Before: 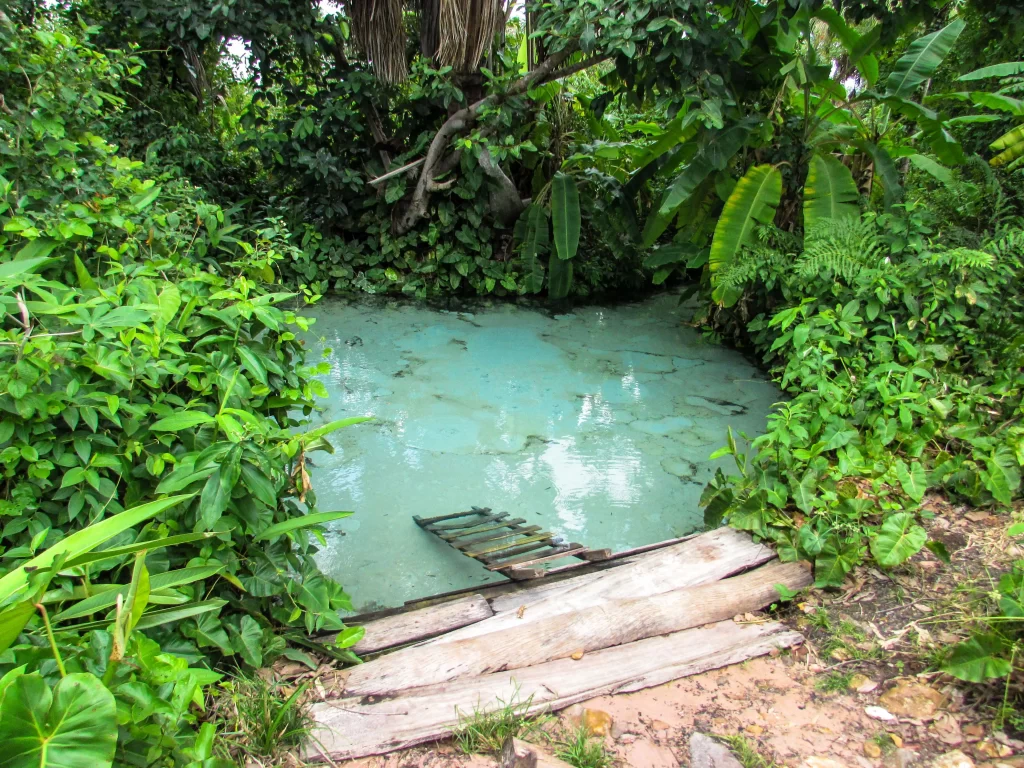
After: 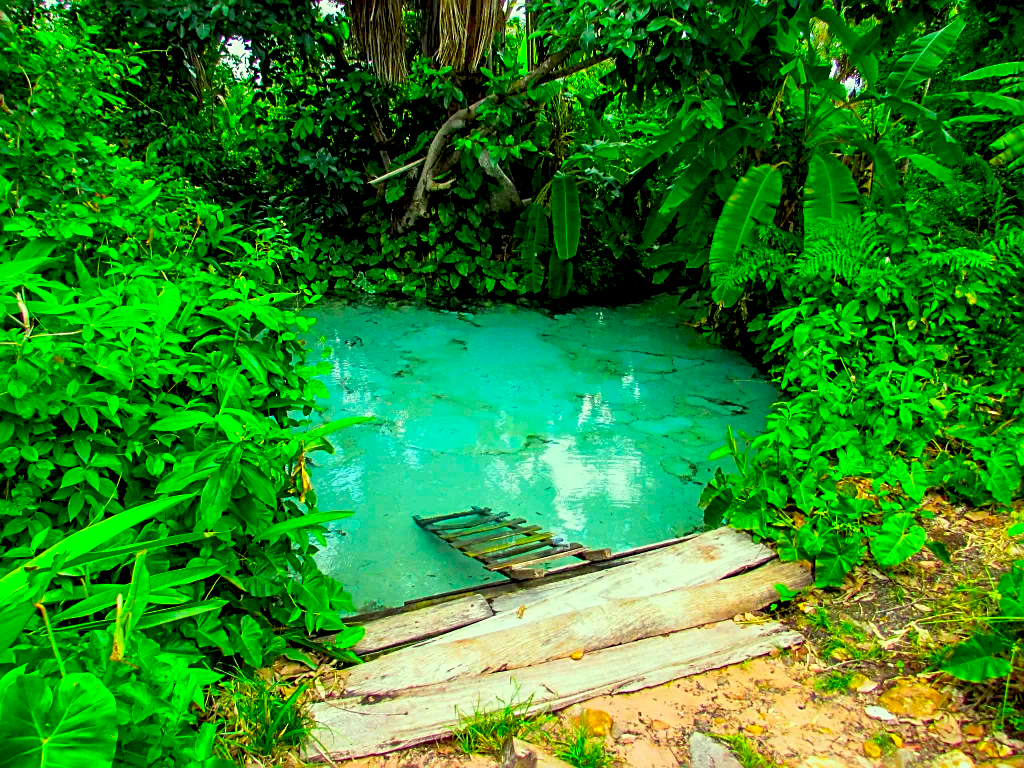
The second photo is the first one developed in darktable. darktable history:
color correction: highlights a* -10.77, highlights b* 9.8, saturation 1.72
color balance: output saturation 120%
sharpen: amount 0.6
exposure: black level correction 0.011, compensate highlight preservation false
